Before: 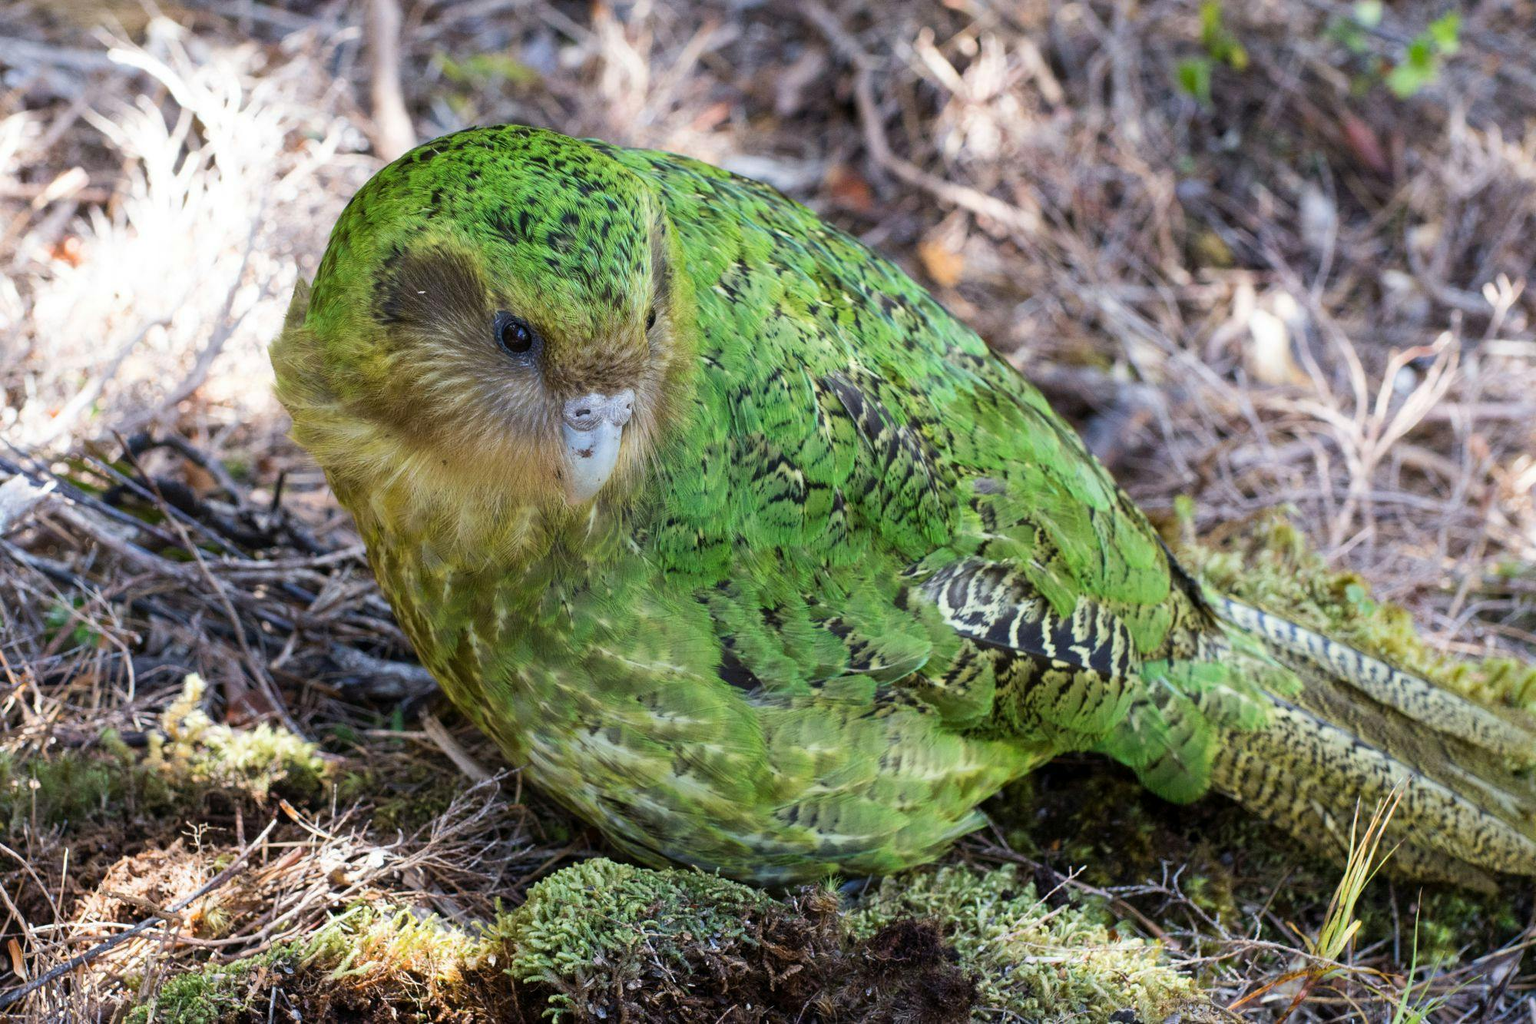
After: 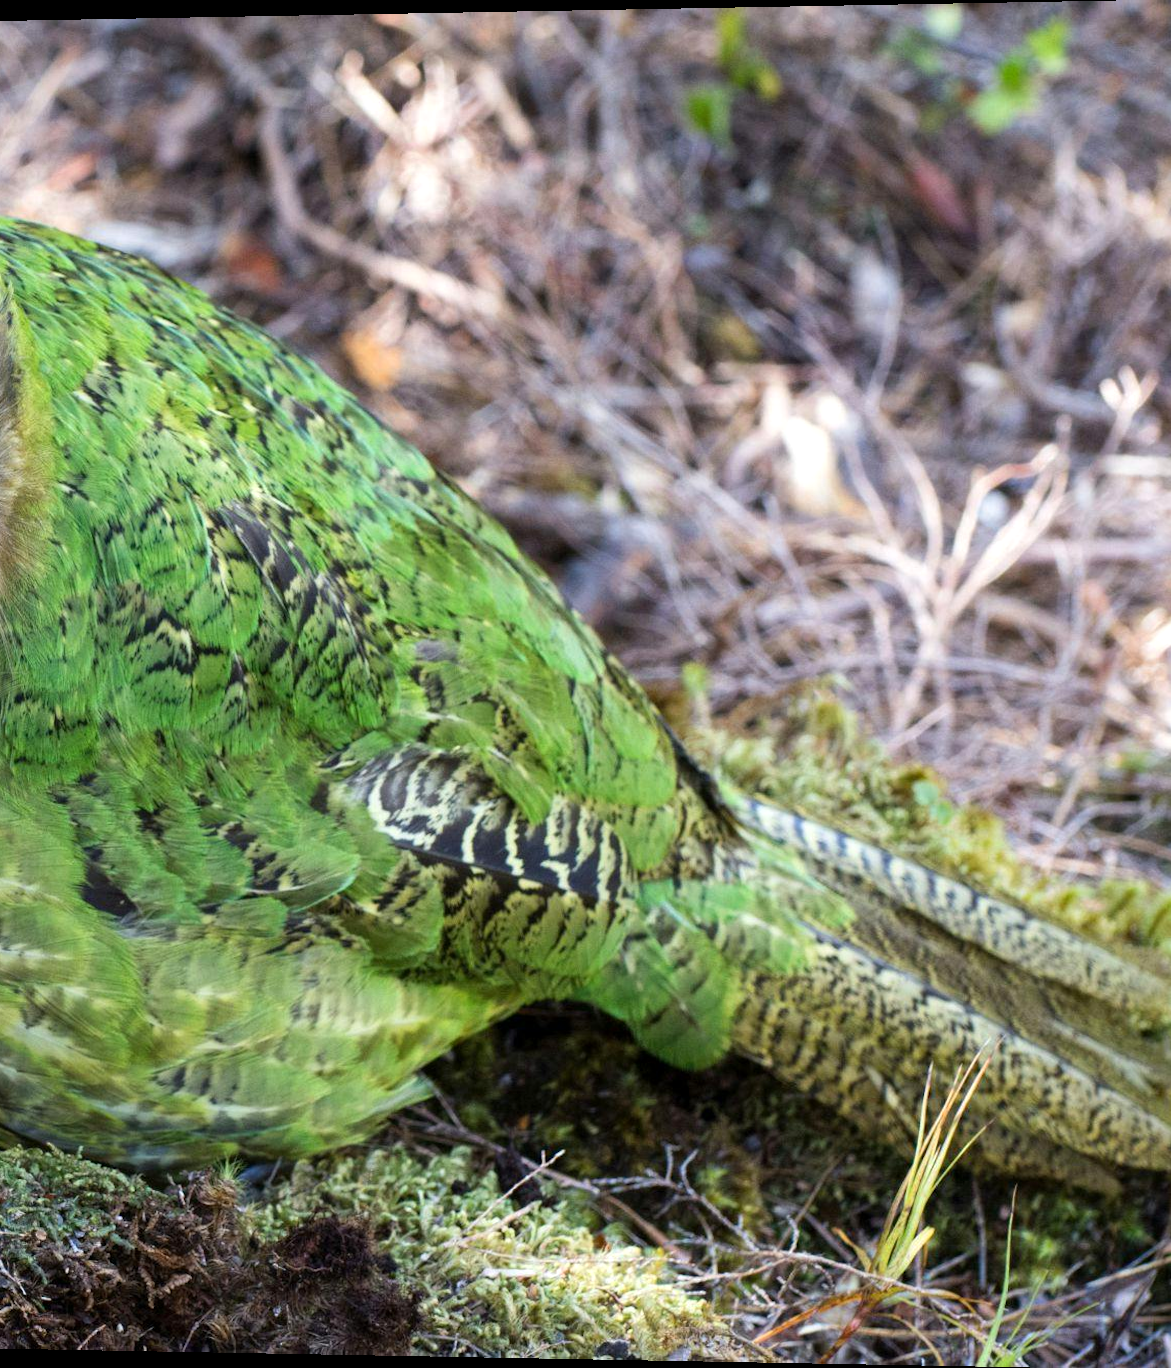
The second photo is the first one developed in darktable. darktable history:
exposure: exposure 0.2 EV, compensate highlight preservation false
crop: left 41.402%
rotate and perspective: lens shift (horizontal) -0.055, automatic cropping off
